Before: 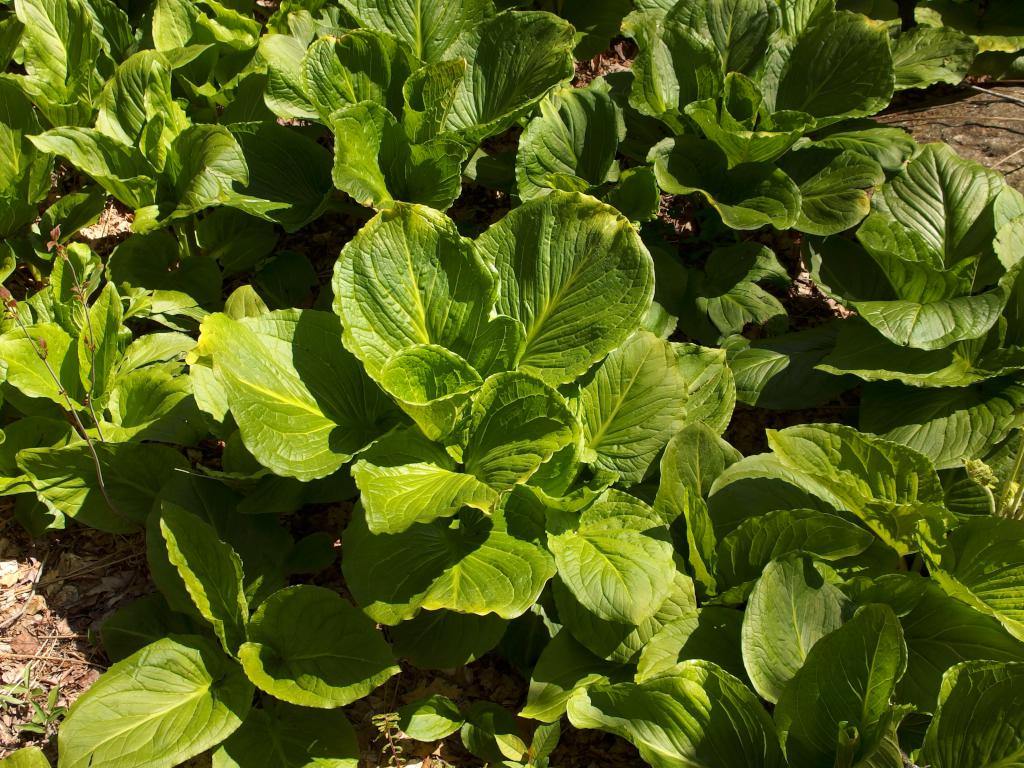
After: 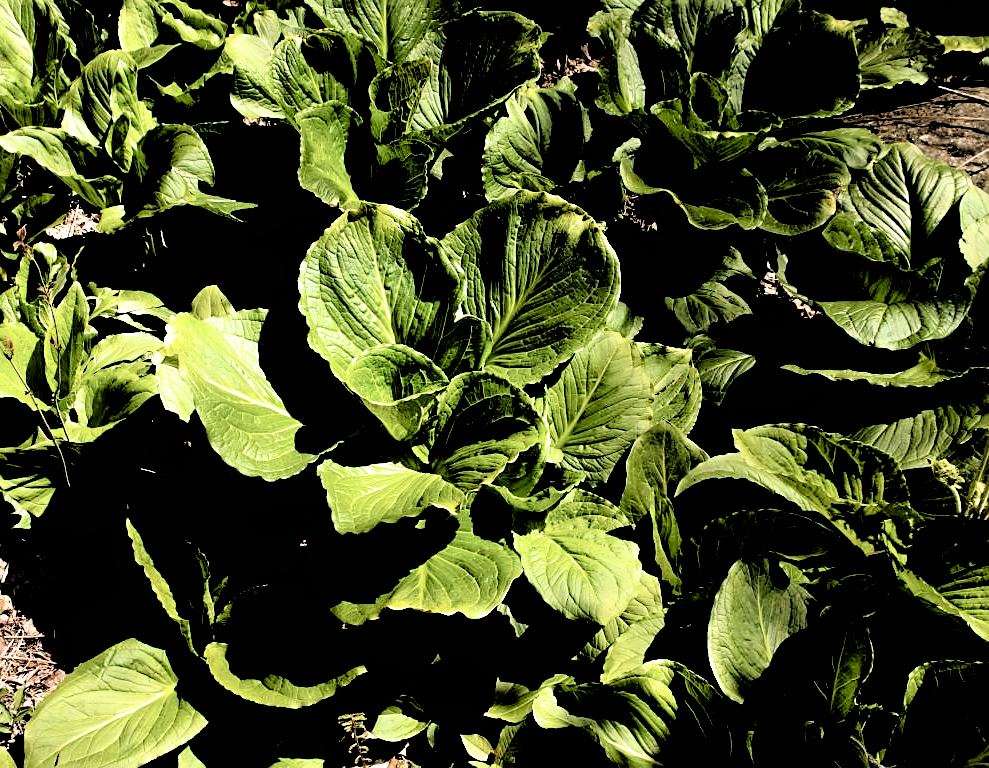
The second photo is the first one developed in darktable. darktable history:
sharpen: on, module defaults
crop and rotate: left 3.389%
filmic rgb: black relative exposure -1.09 EV, white relative exposure 2.05 EV, hardness 1.5, contrast 2.244
contrast equalizer: octaves 7, y [[0.5, 0.542, 0.583, 0.625, 0.667, 0.708], [0.5 ×6], [0.5 ×6], [0 ×6], [0 ×6]], mix -0.287
